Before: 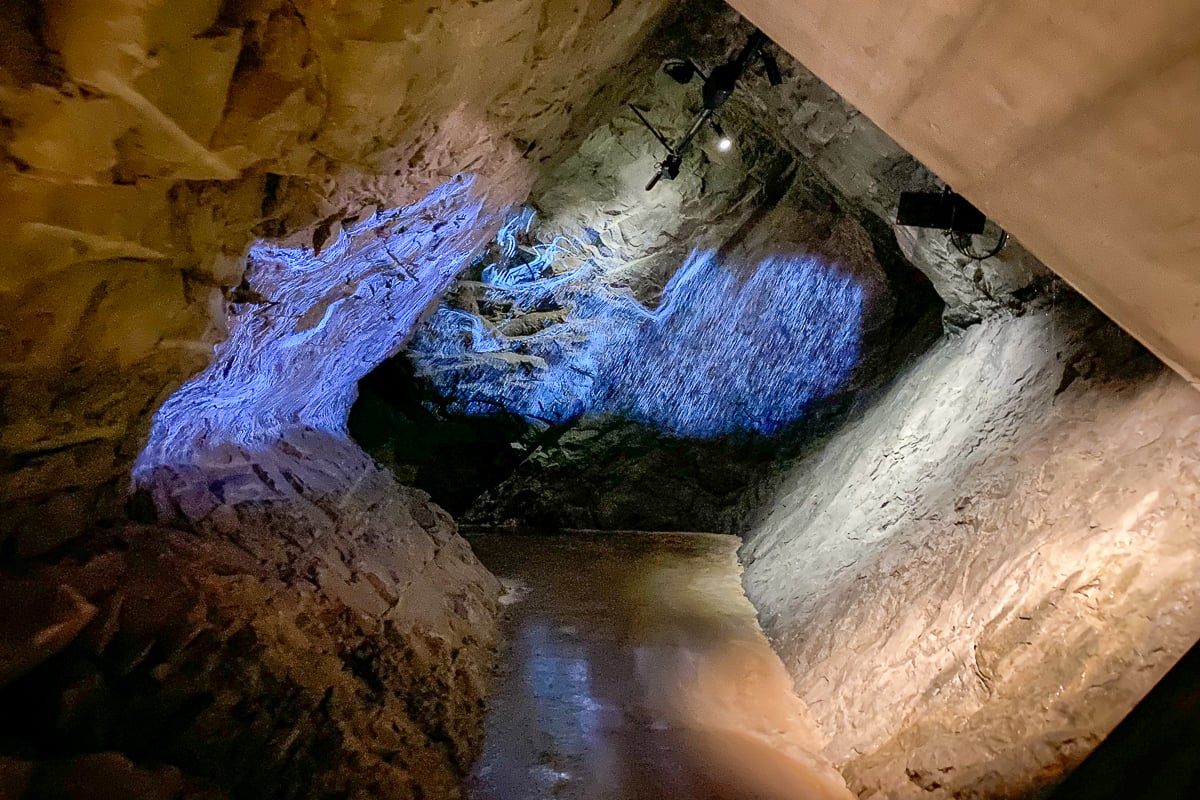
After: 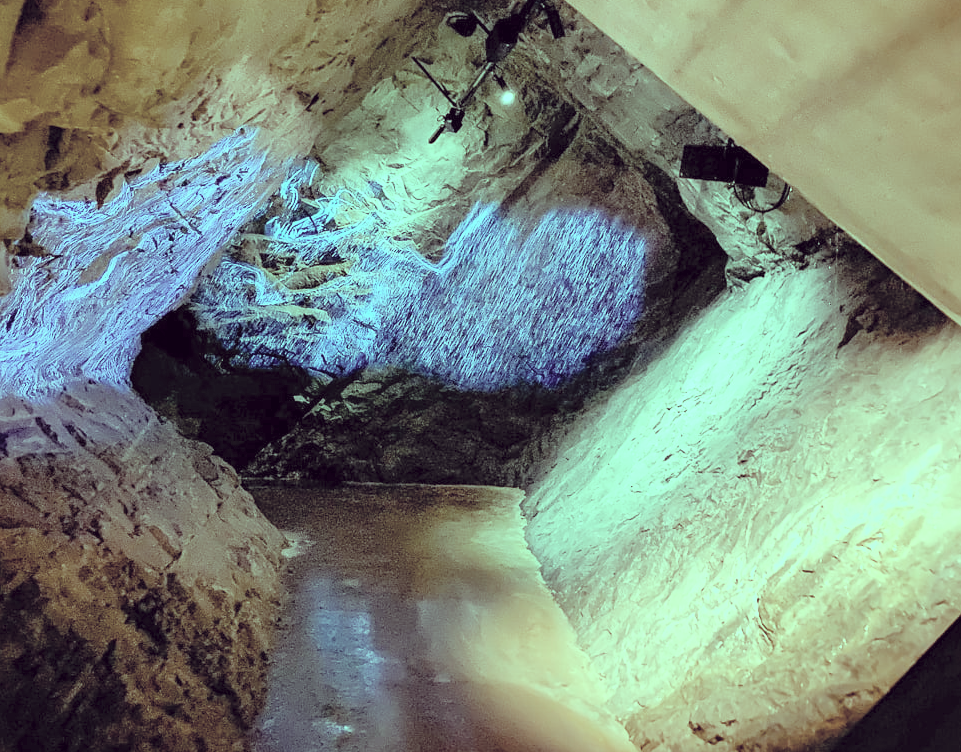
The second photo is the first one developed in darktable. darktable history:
color balance rgb: highlights gain › luminance 19.988%, highlights gain › chroma 13.049%, highlights gain › hue 173.26°, perceptual saturation grading › global saturation 20%, perceptual saturation grading › highlights -25.906%, perceptual saturation grading › shadows 25.821%
crop and rotate: left 18.13%, top 5.97%, right 1.743%
color correction: highlights a* -20.24, highlights b* 20.22, shadows a* 19.7, shadows b* -20.17, saturation 0.46
contrast brightness saturation: contrast 0.103, brightness 0.303, saturation 0.136
tone equalizer: mask exposure compensation -0.5 EV
